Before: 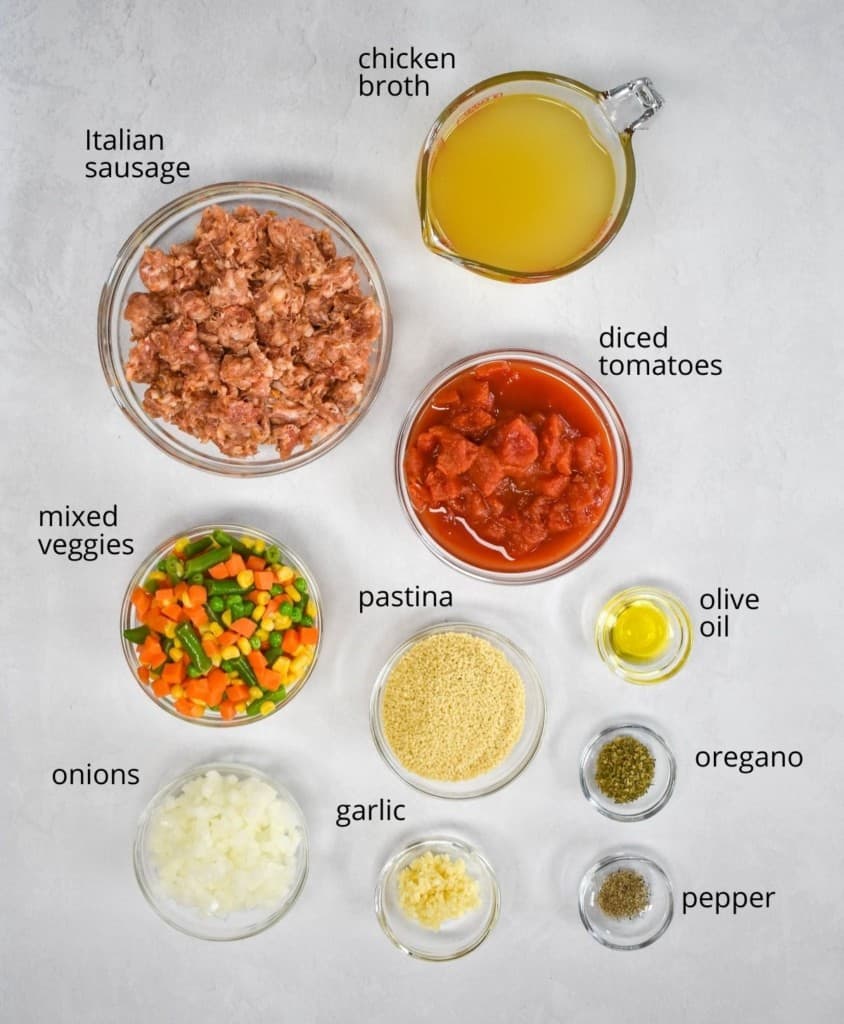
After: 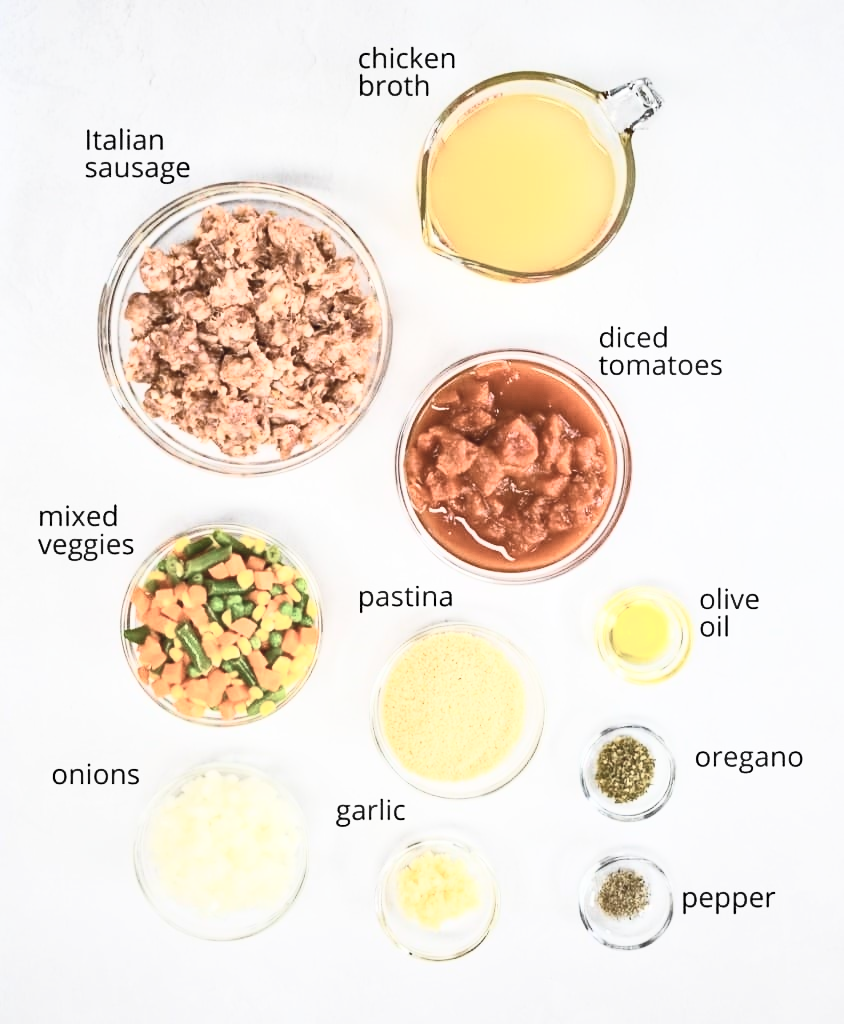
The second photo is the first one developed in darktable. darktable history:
contrast brightness saturation: contrast 0.584, brightness 0.58, saturation -0.336
haze removal: compatibility mode true, adaptive false
